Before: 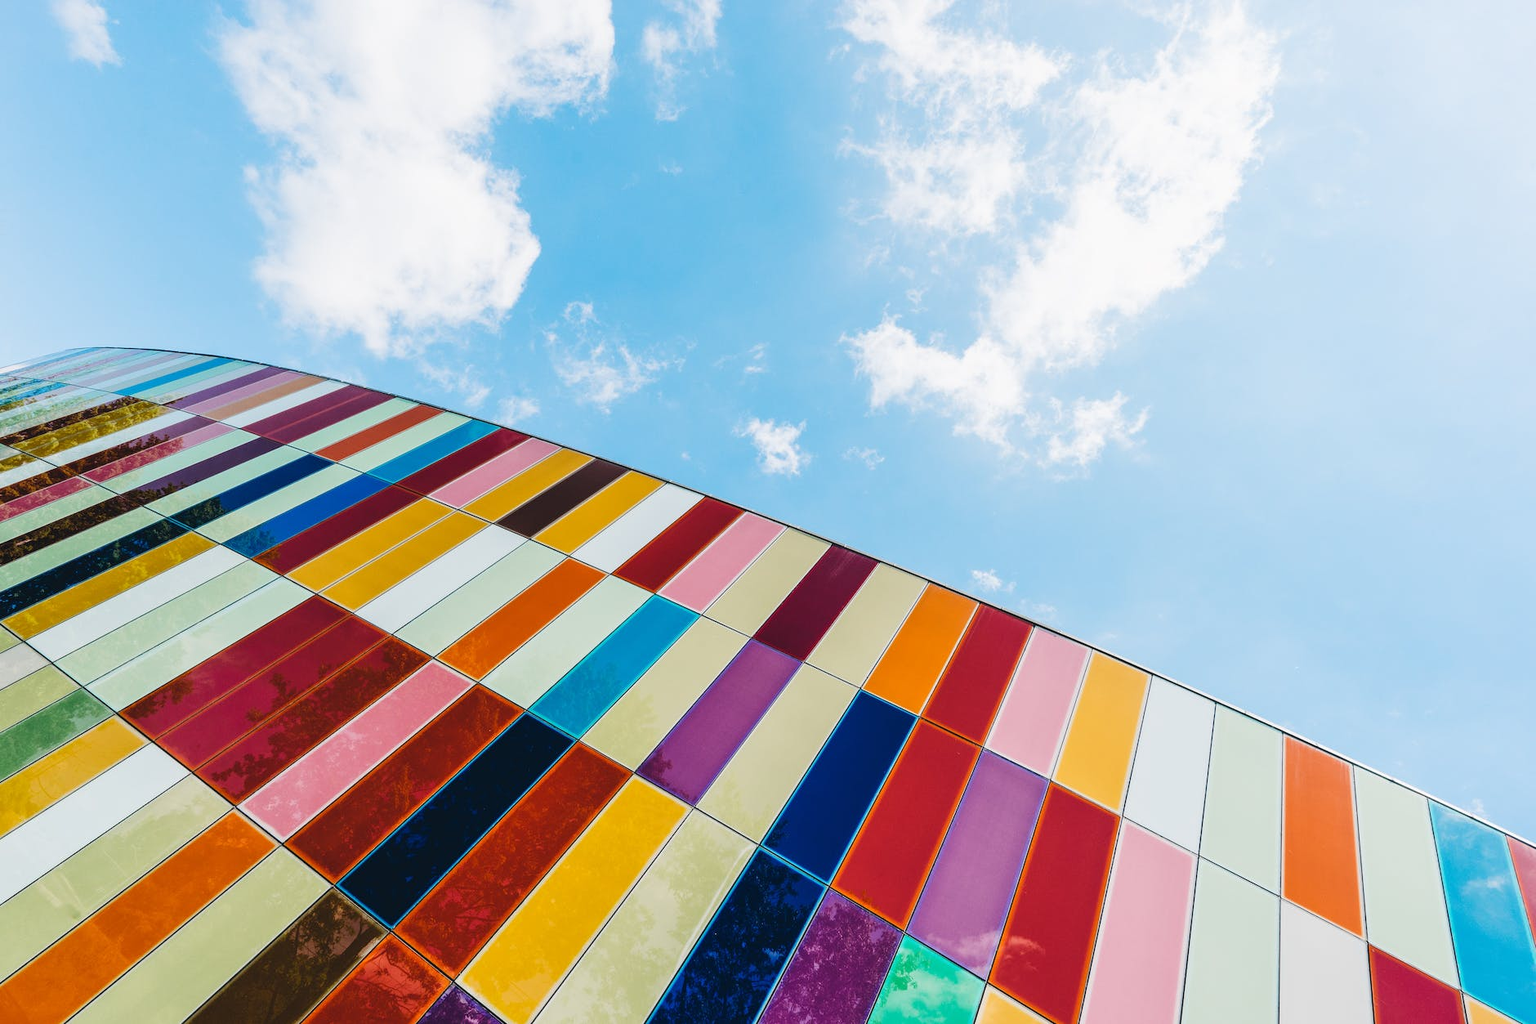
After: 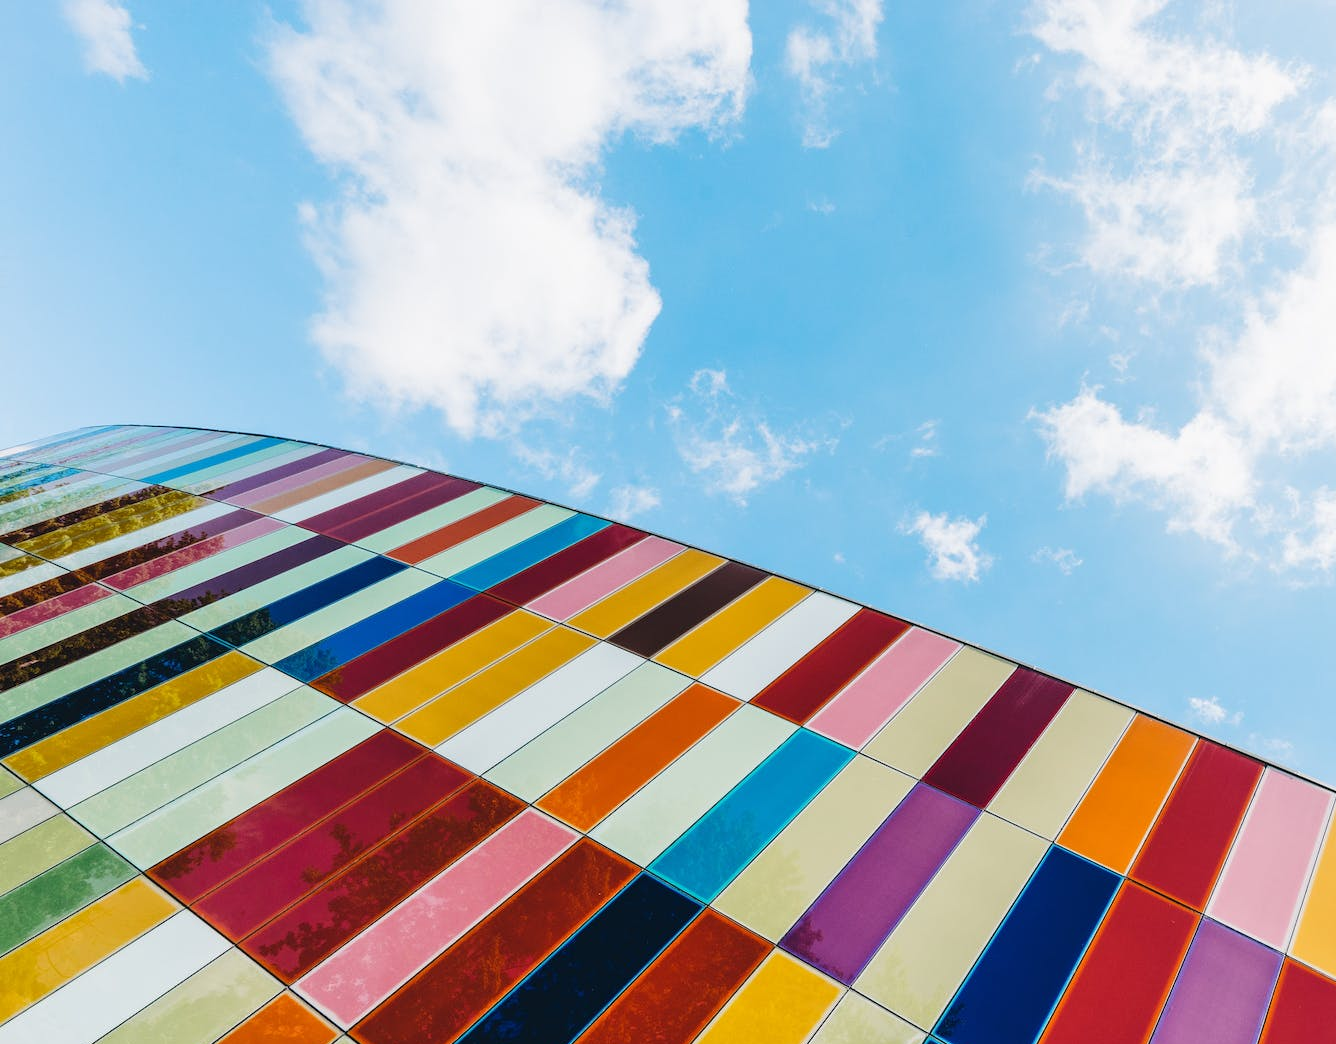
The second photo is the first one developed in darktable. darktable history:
crop: right 28.885%, bottom 16.626%
rotate and perspective: automatic cropping original format, crop left 0, crop top 0
